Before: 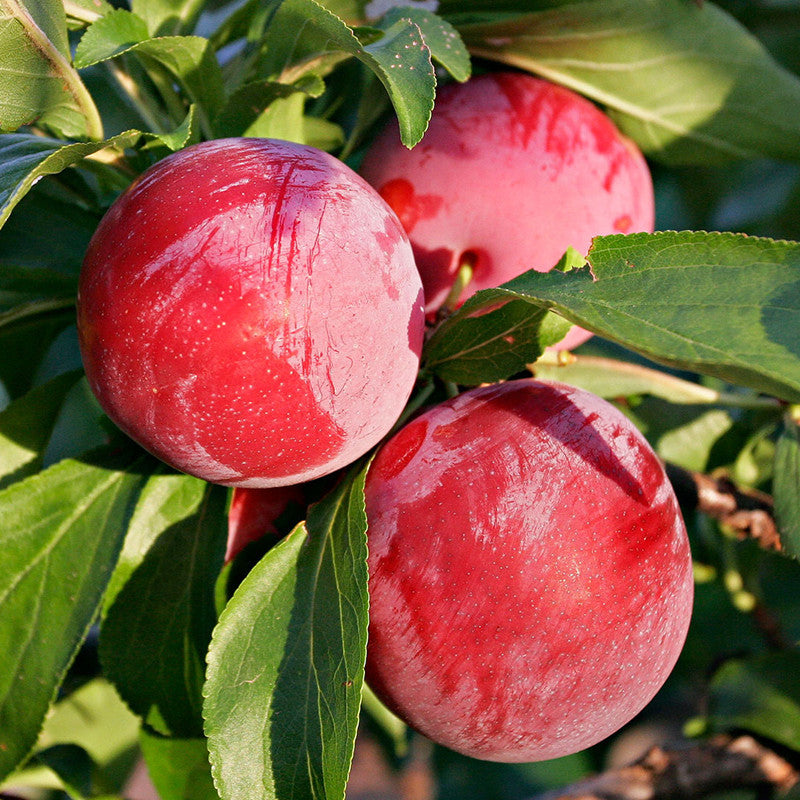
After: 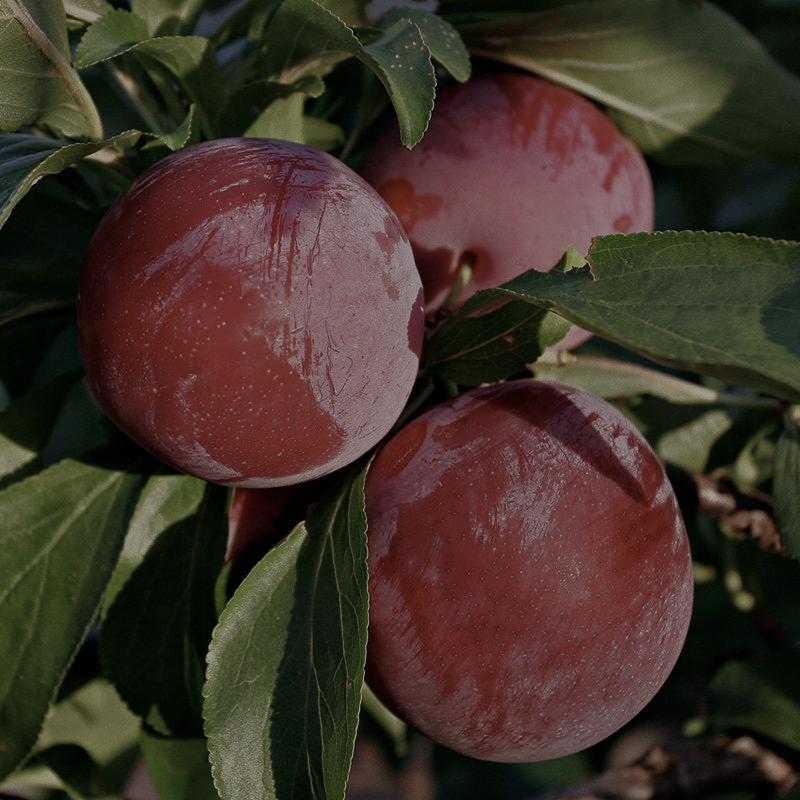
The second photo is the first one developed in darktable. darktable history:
color correction: highlights b* 0.004, saturation 0.979
shadows and highlights: shadows 20.78, highlights -81.2, soften with gaussian
tone equalizer: -8 EV -2 EV, -7 EV -2 EV, -6 EV -1.97 EV, -5 EV -1.99 EV, -4 EV -1.99 EV, -3 EV -1.97 EV, -2 EV -1.98 EV, -1 EV -1.62 EV, +0 EV -1.98 EV, edges refinement/feathering 500, mask exposure compensation -1.57 EV, preserve details guided filter
contrast brightness saturation: contrast 0.104, saturation -0.353
